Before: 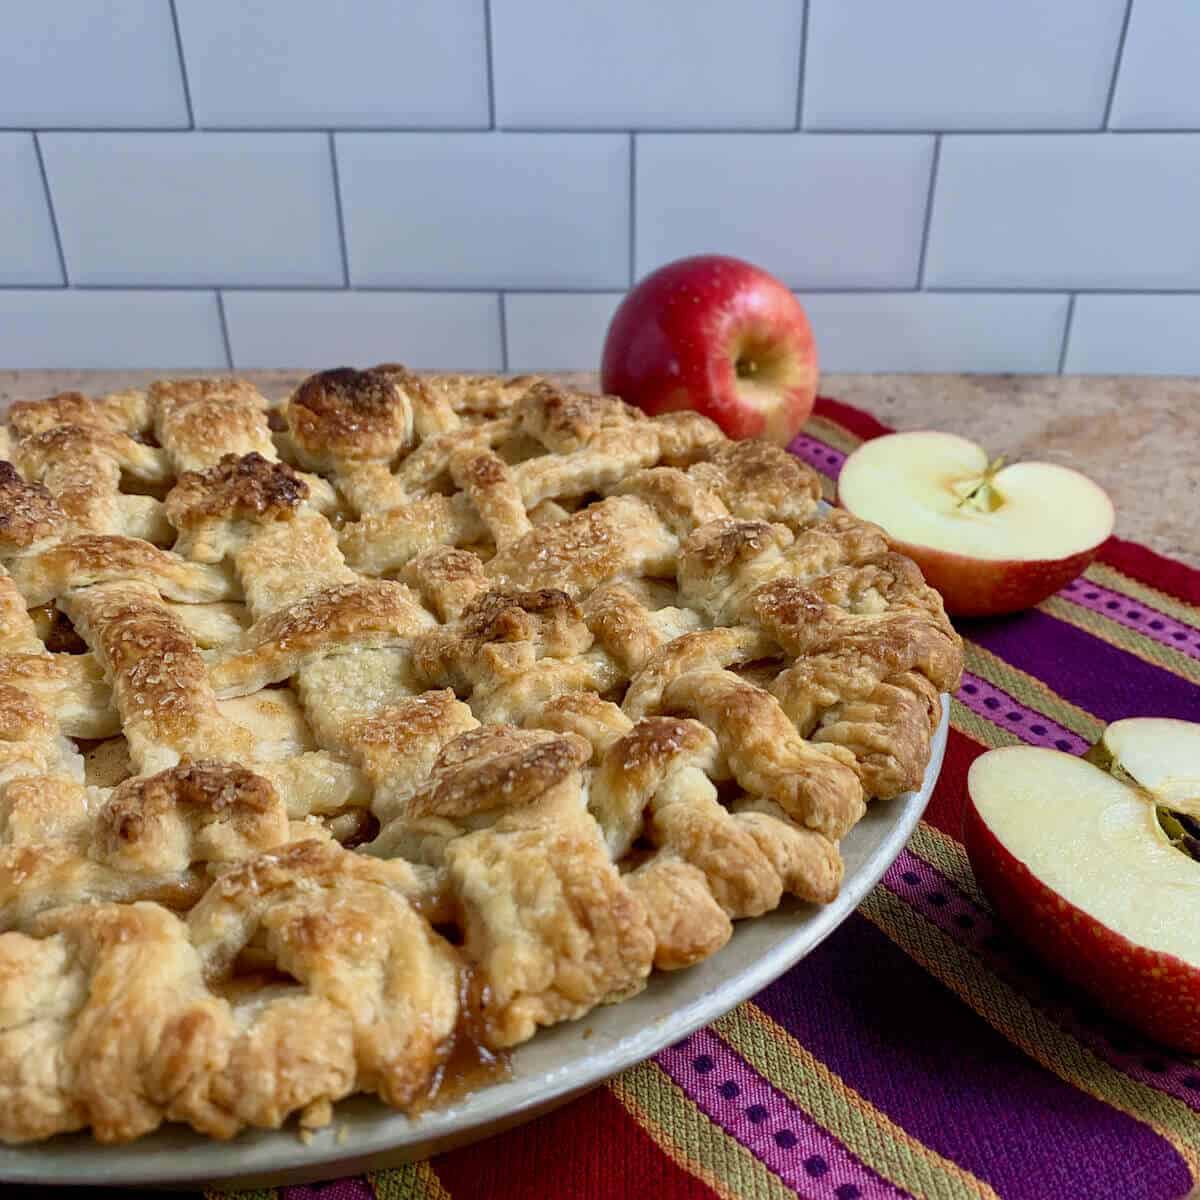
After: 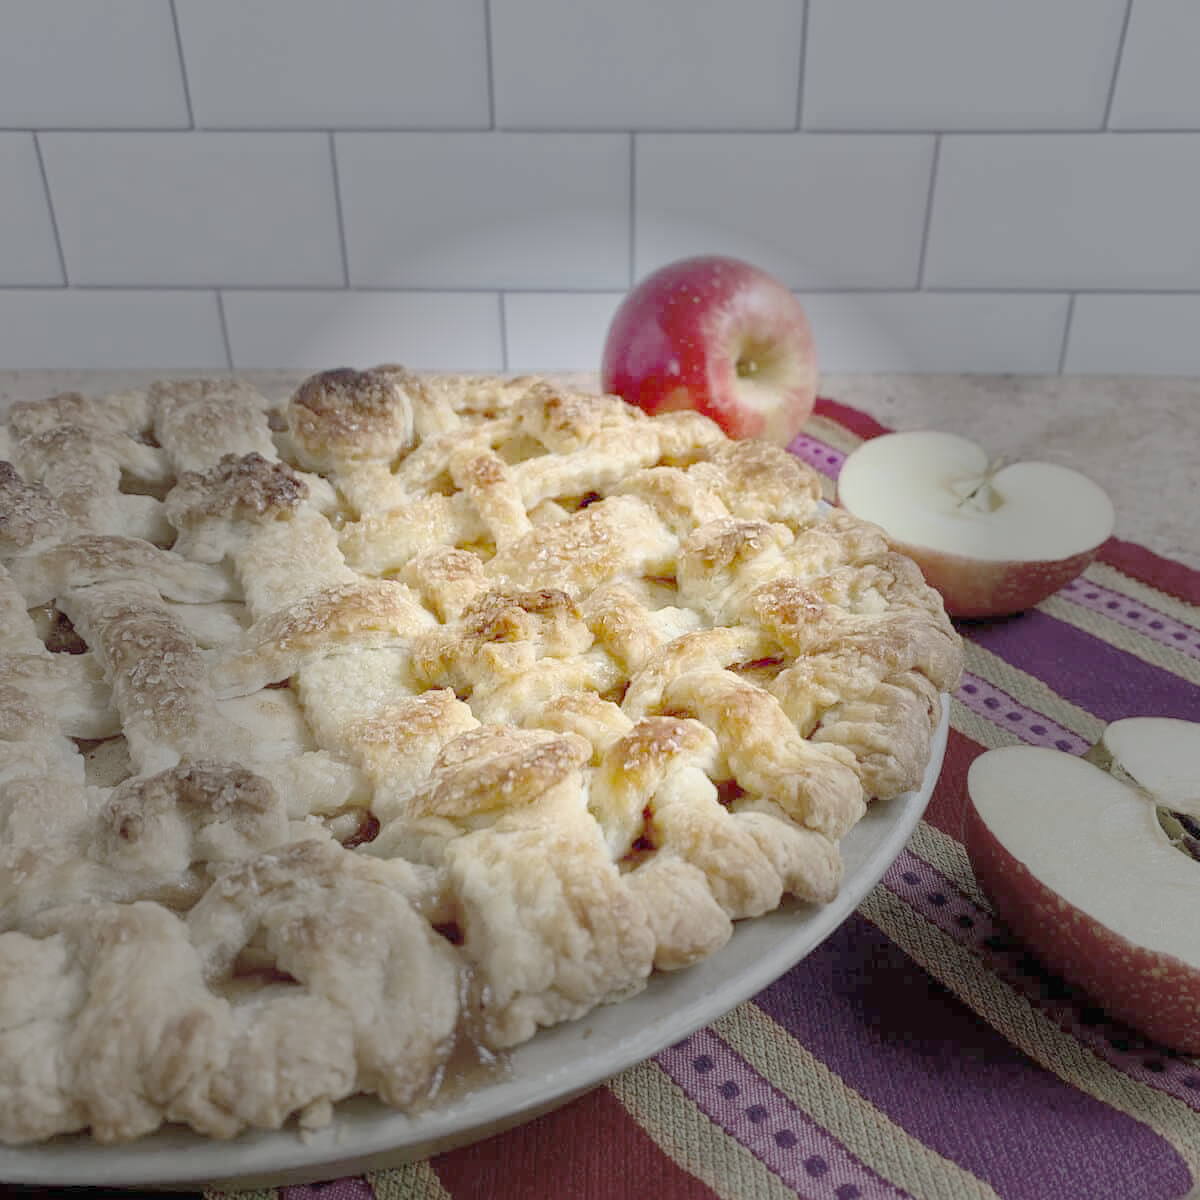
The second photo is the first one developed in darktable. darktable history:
vignetting: fall-off start 31.28%, fall-off radius 34.64%, brightness -0.575
